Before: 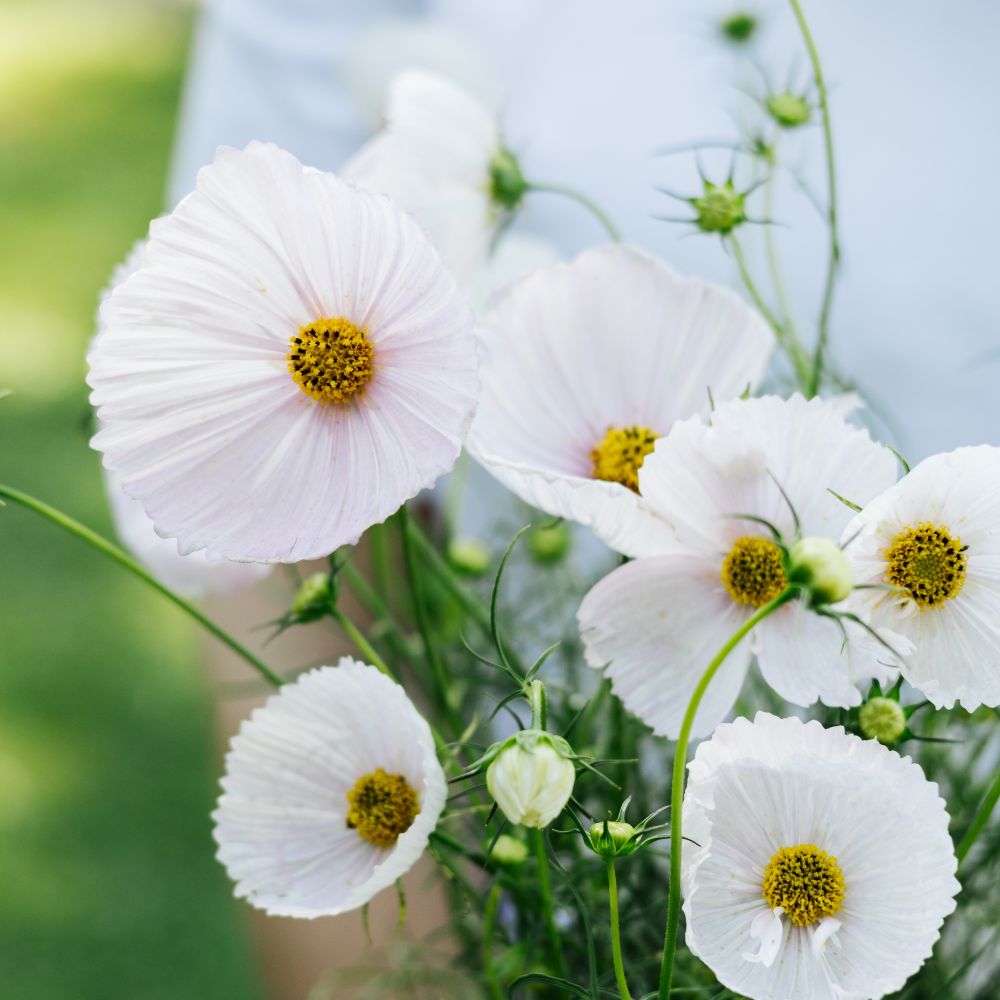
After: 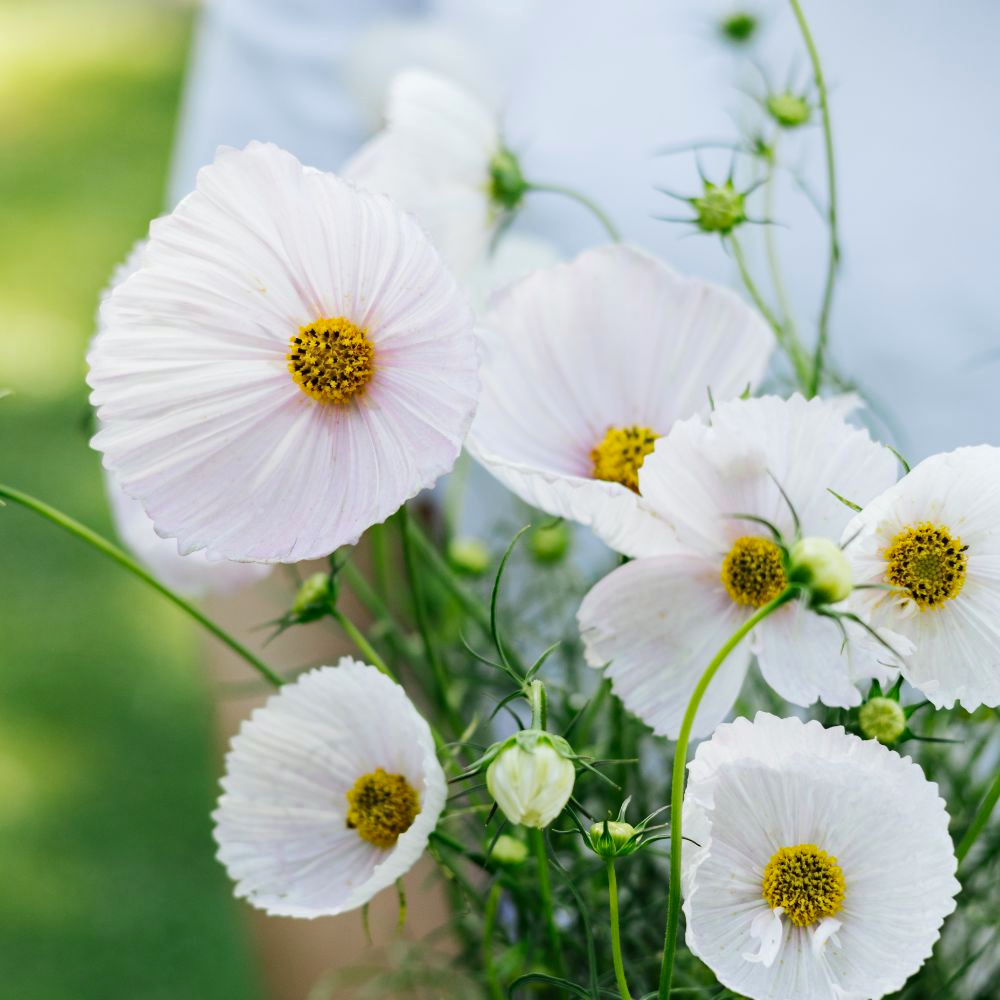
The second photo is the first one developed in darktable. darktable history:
tone equalizer: on, module defaults
haze removal: compatibility mode true, adaptive false
local contrast: mode bilateral grid, contrast 100, coarseness 100, detail 91%, midtone range 0.2
